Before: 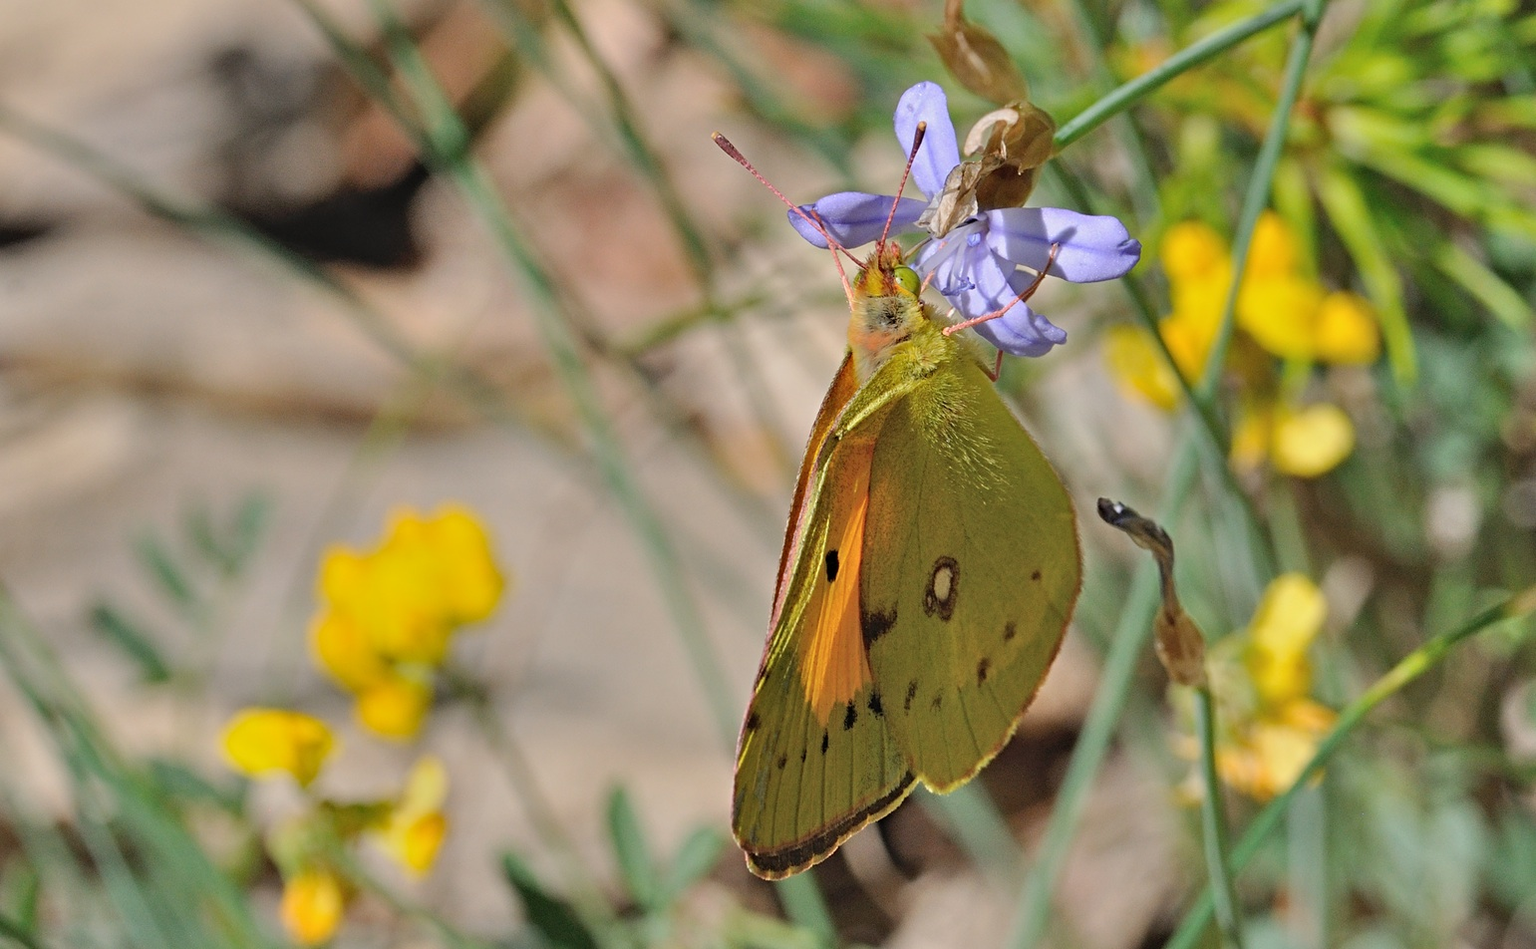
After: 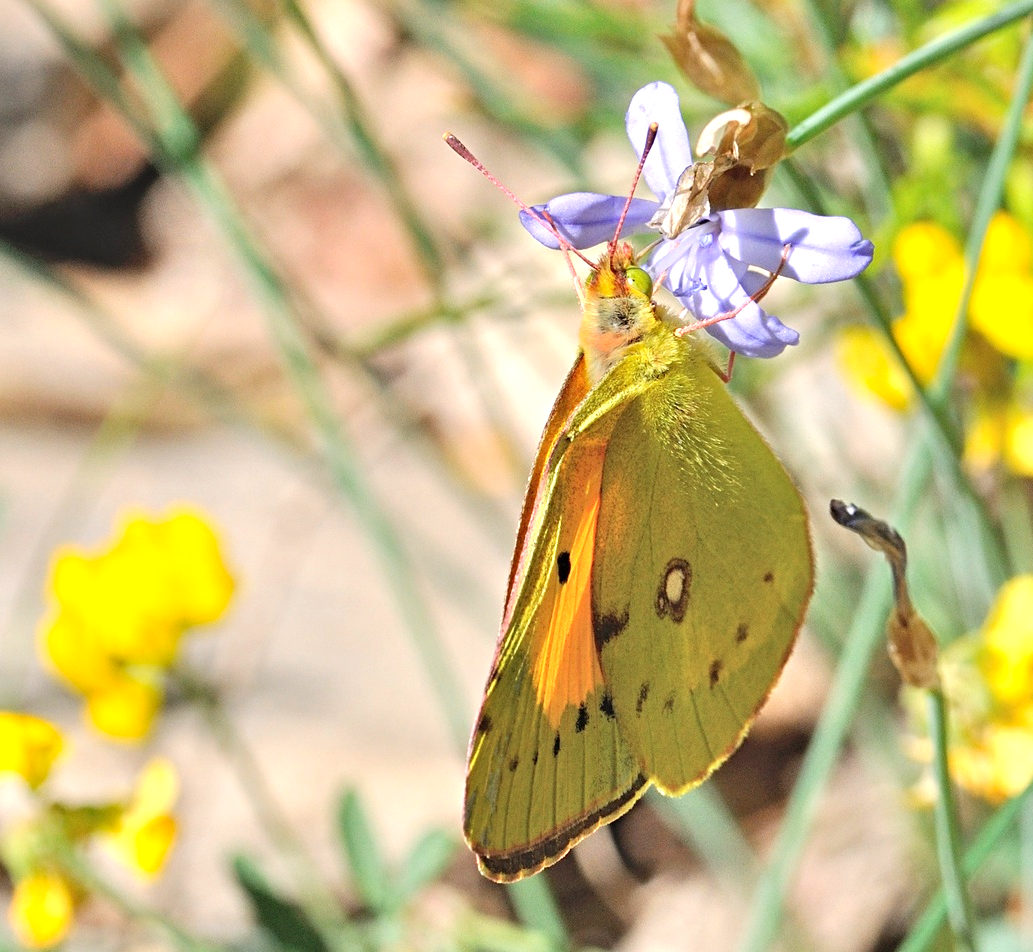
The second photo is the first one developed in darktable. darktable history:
exposure: black level correction 0, exposure 0.95 EV, compensate highlight preservation false
crop and rotate: left 17.617%, right 15.306%
color zones: curves: ch1 [(0, 0.513) (0.143, 0.524) (0.286, 0.511) (0.429, 0.506) (0.571, 0.503) (0.714, 0.503) (0.857, 0.508) (1, 0.513)]
